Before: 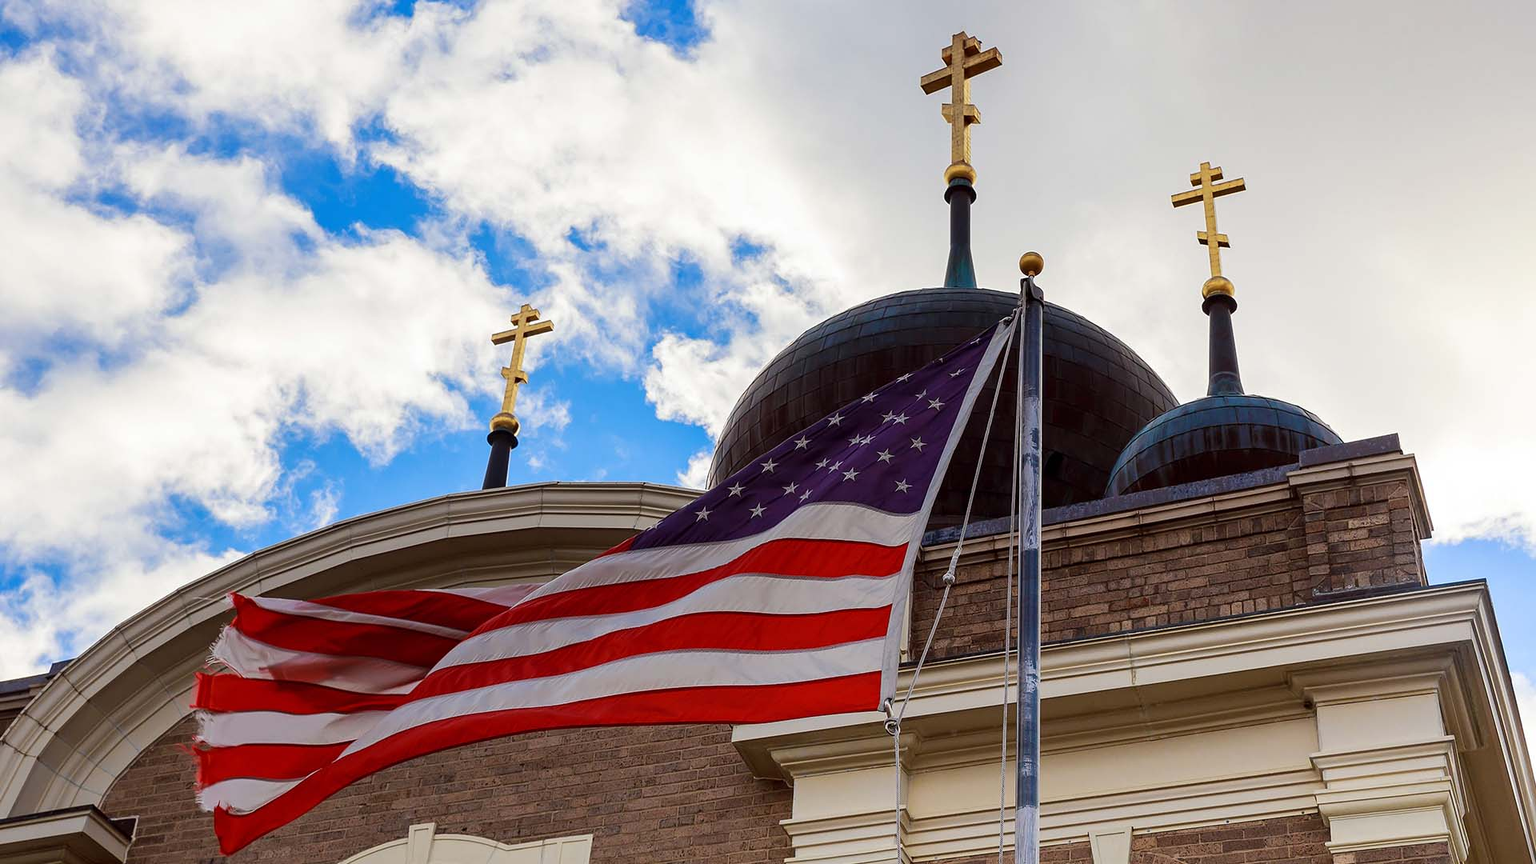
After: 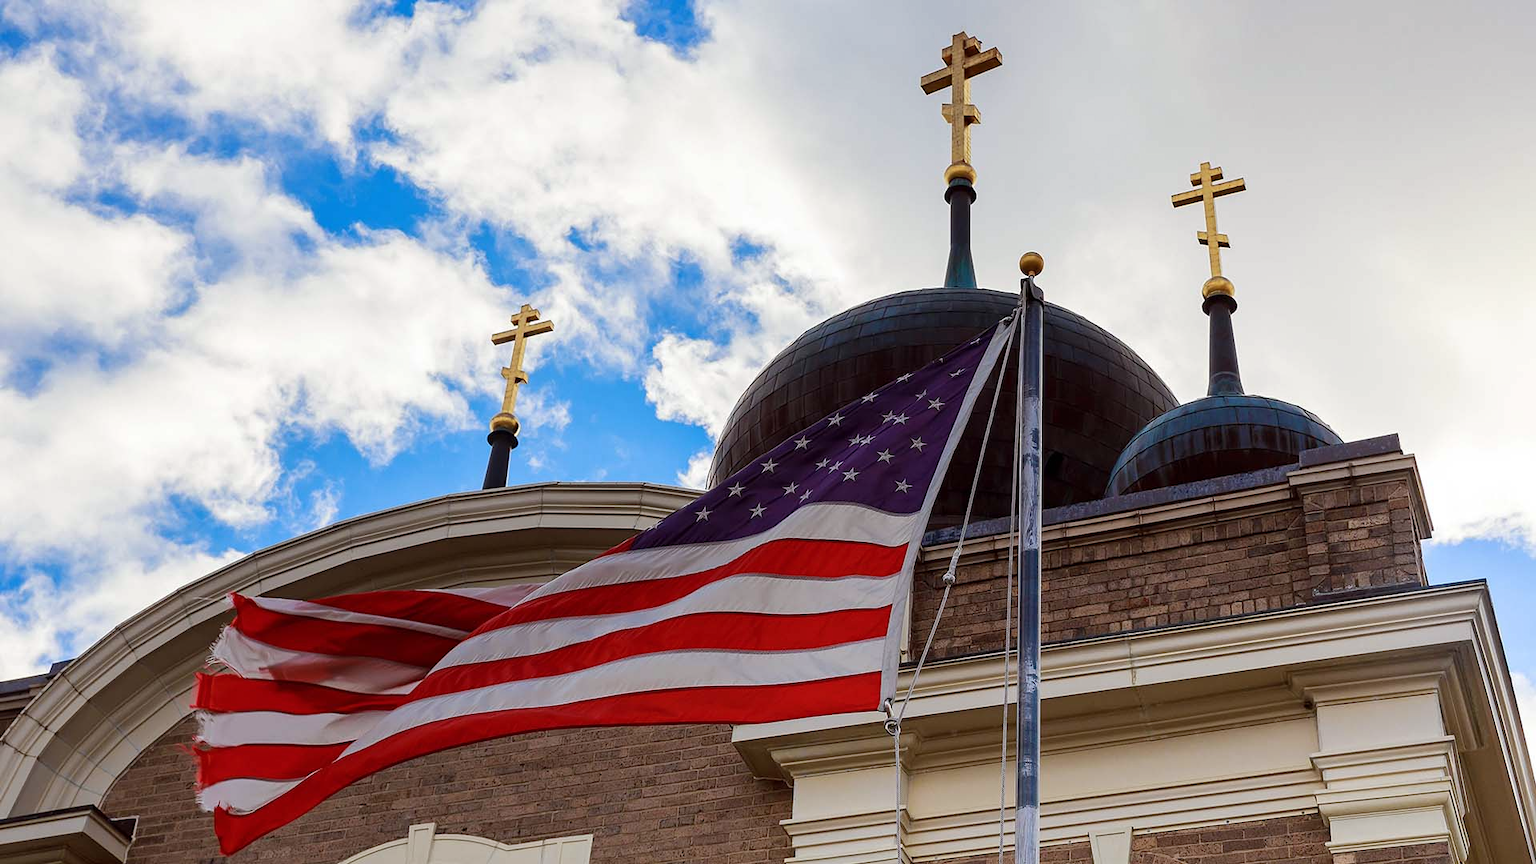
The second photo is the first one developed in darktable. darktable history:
split-toning: shadows › hue 220°, shadows › saturation 0.64, highlights › hue 220°, highlights › saturation 0.64, balance 0, compress 5.22% | blend: blend mode normal, opacity 5%; mask: uniform (no mask)
